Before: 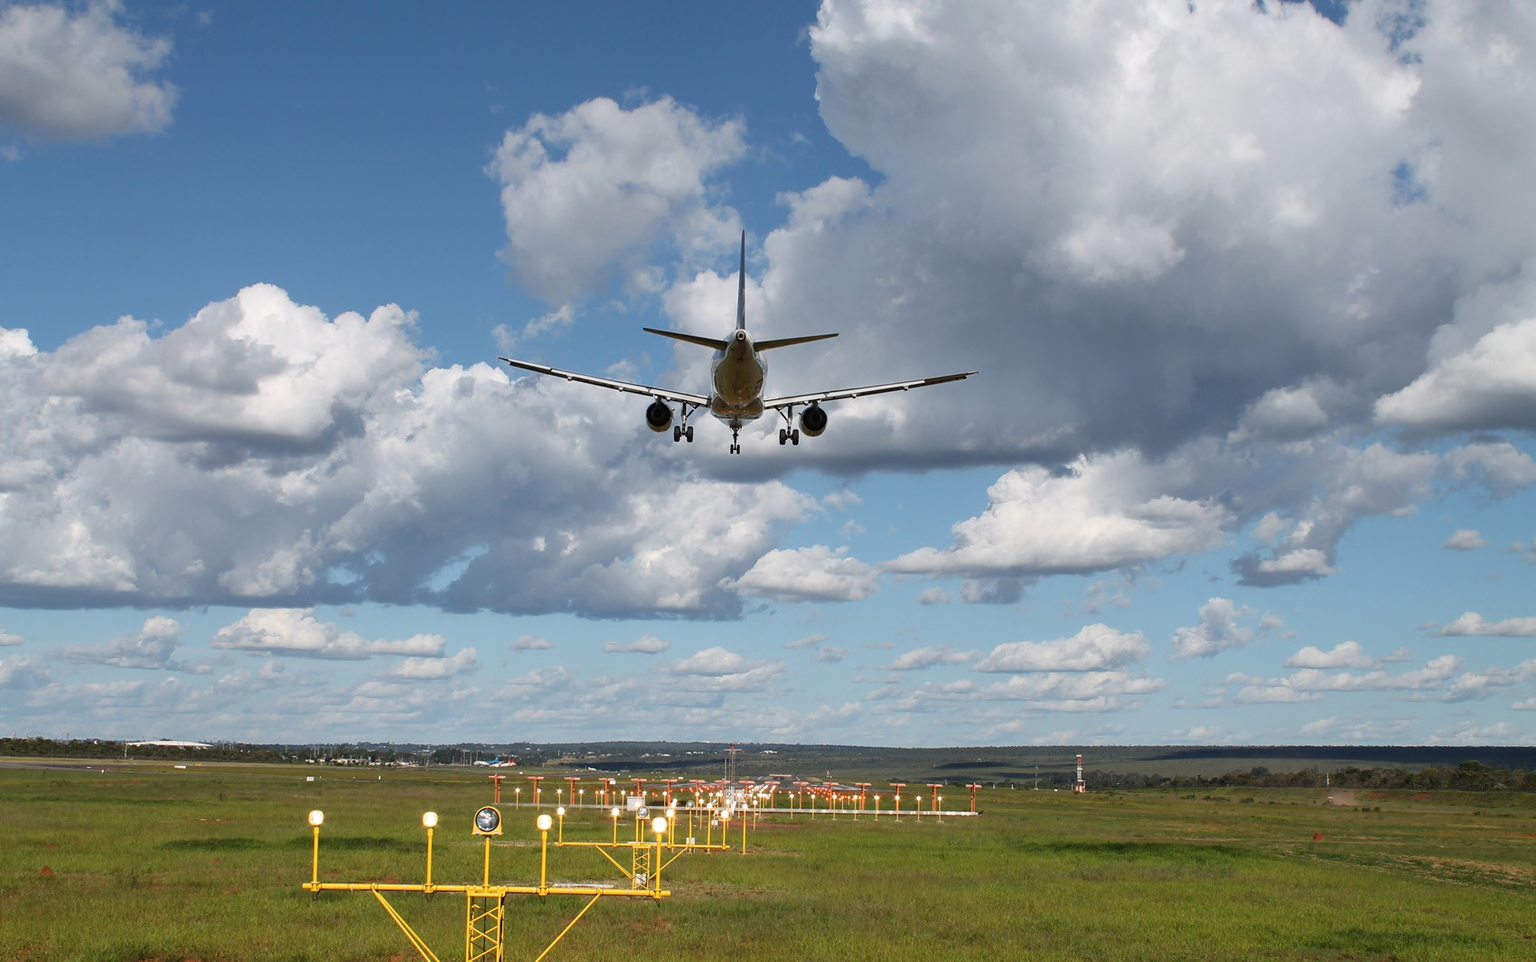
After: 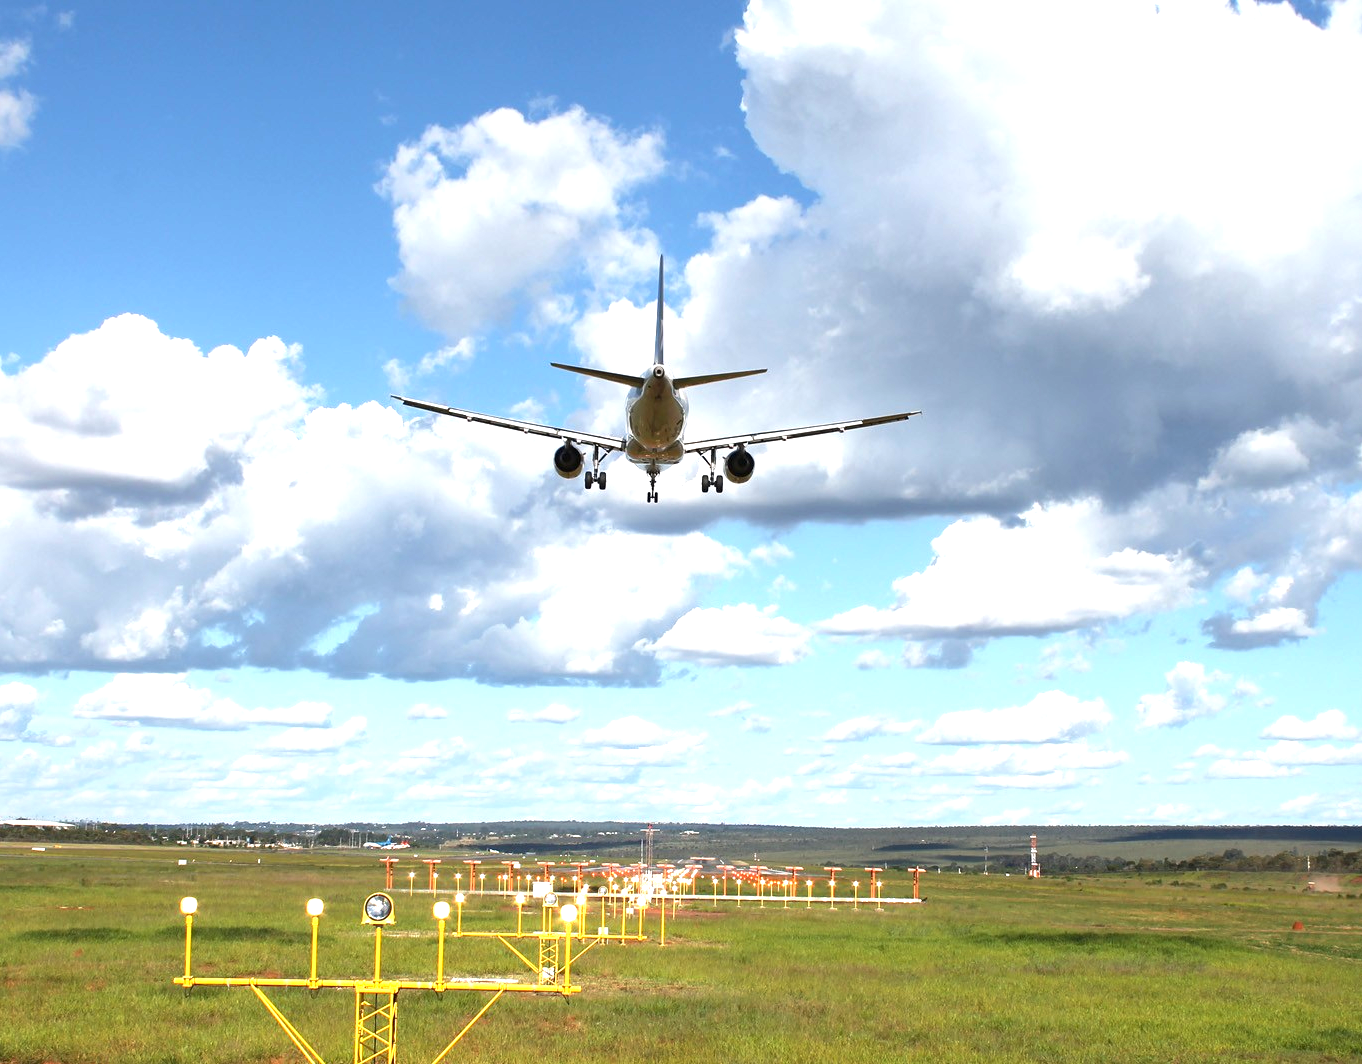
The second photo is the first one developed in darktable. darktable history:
exposure: exposure 1.229 EV, compensate highlight preservation false
crop and rotate: left 9.57%, right 10.294%
base curve: curves: ch0 [(0, 0) (0.303, 0.277) (1, 1)], preserve colors none
